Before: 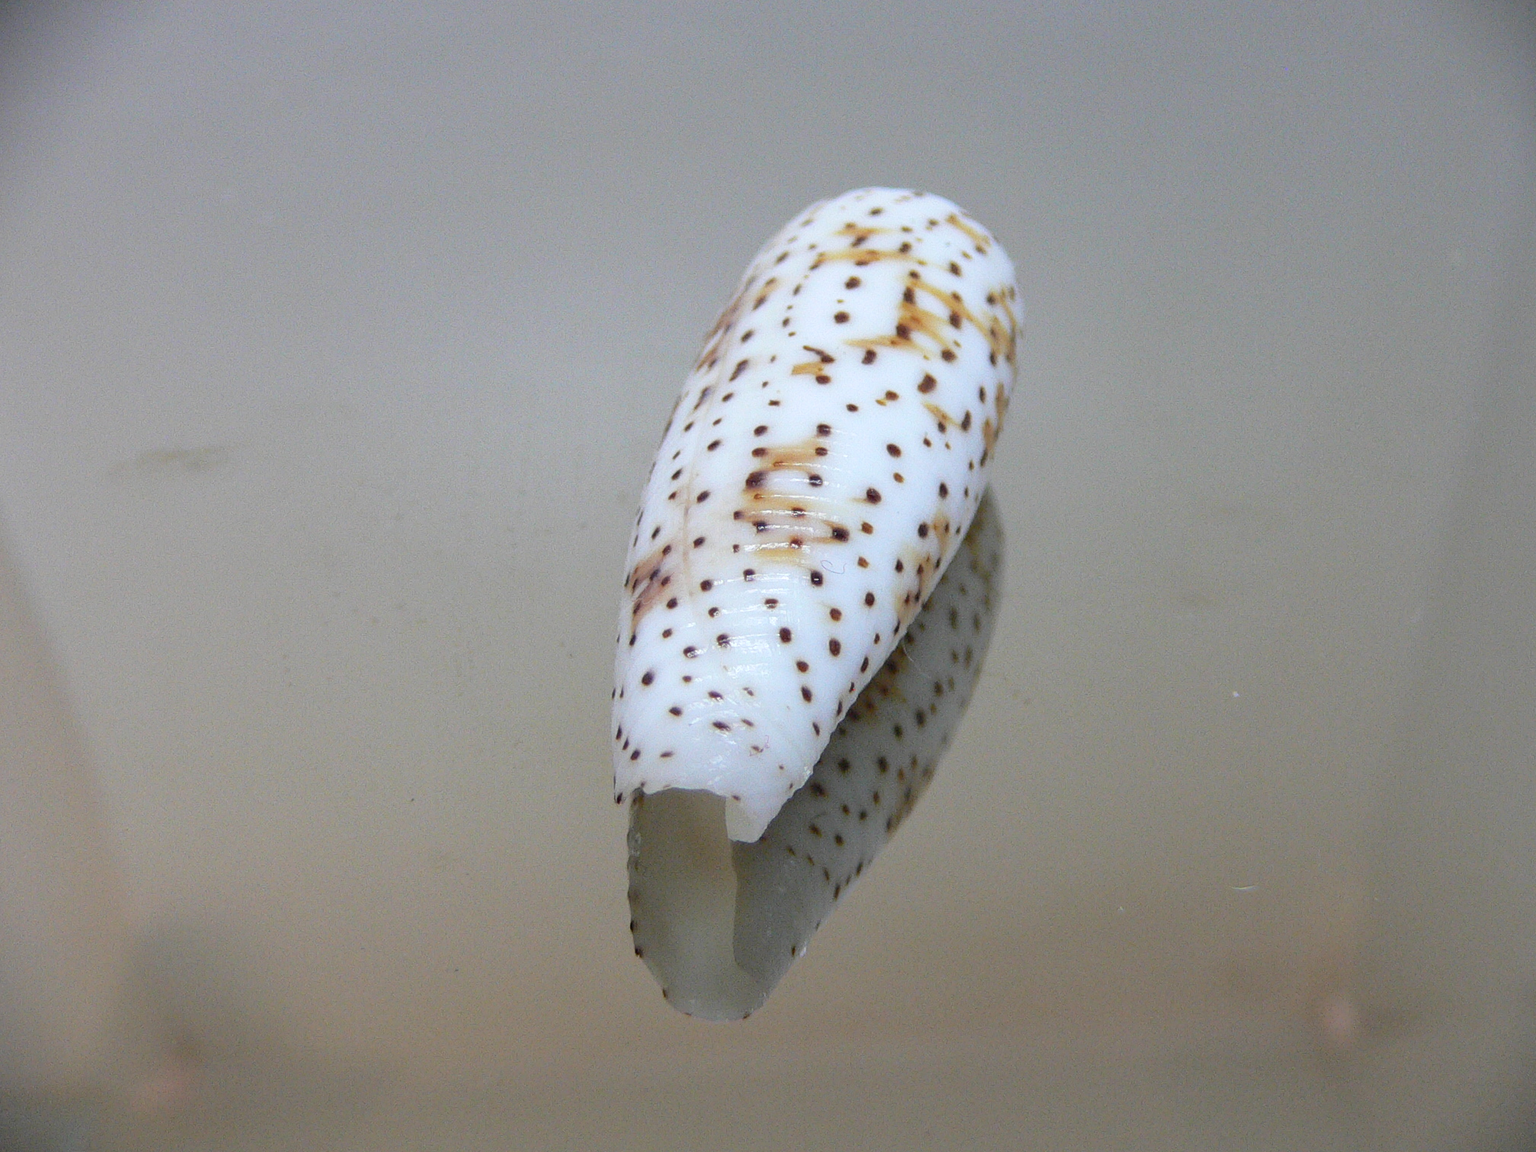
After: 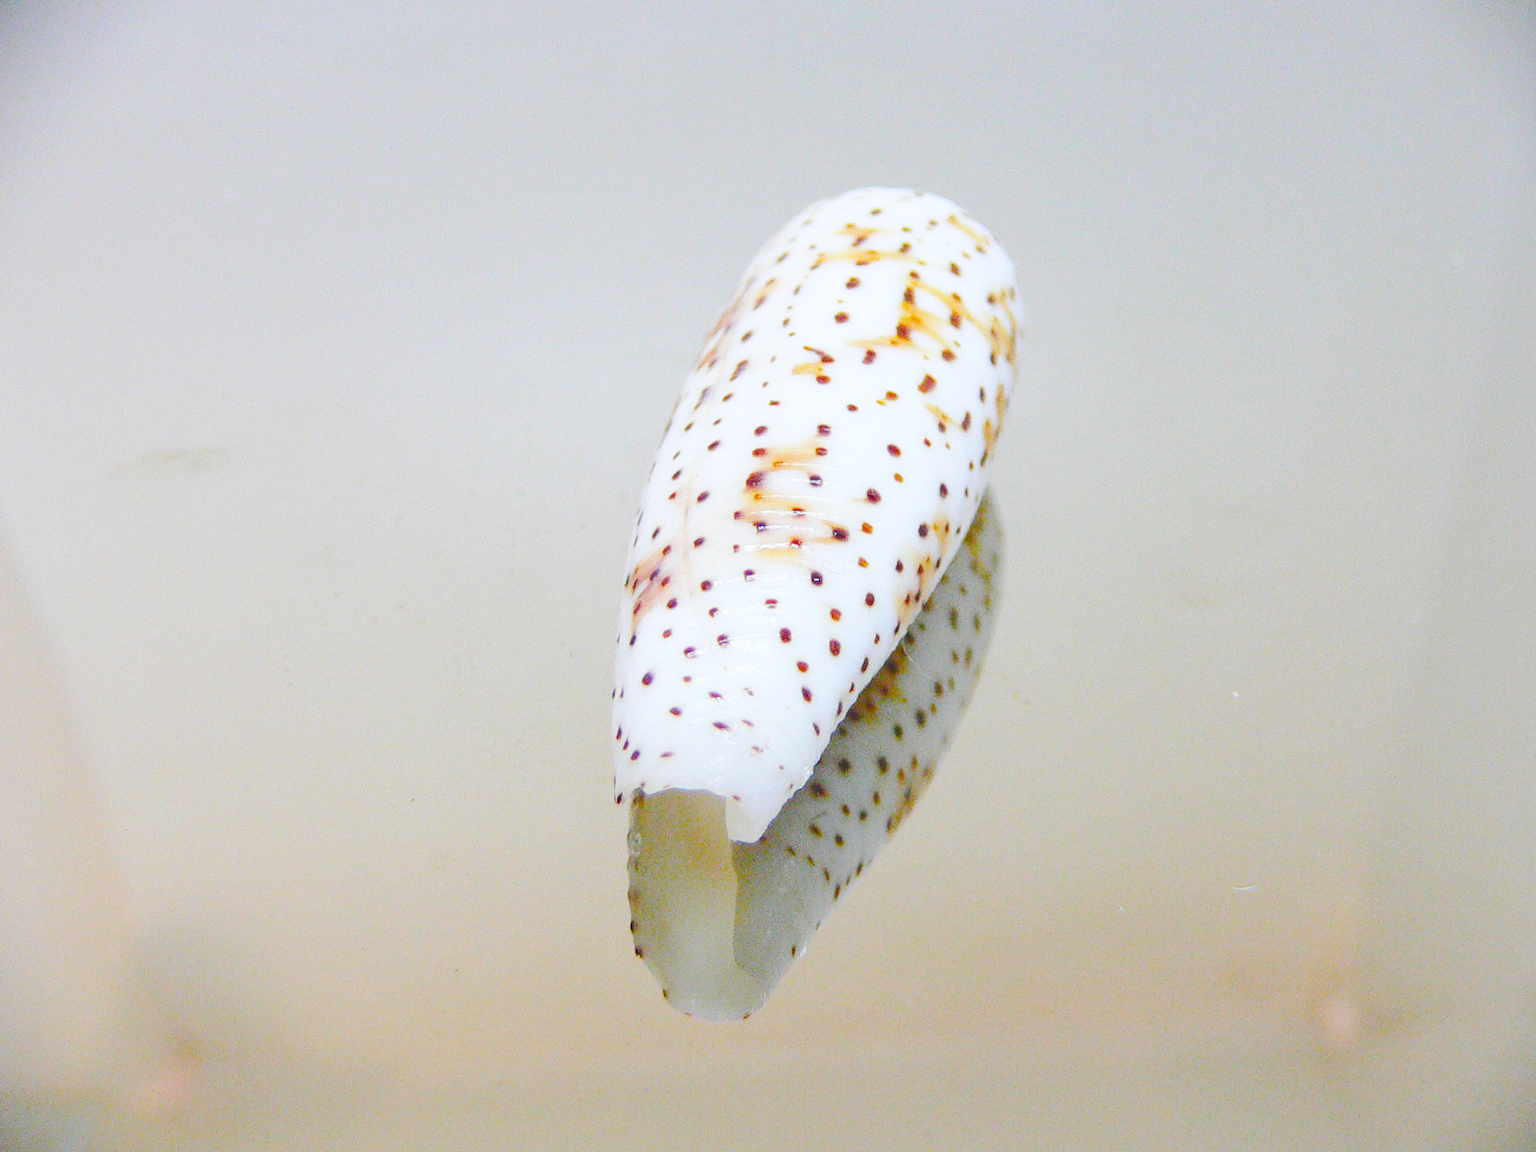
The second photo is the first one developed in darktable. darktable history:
base curve: curves: ch0 [(0, 0.007) (0.028, 0.063) (0.121, 0.311) (0.46, 0.743) (0.859, 0.957) (1, 1)], preserve colors none
color balance rgb: perceptual saturation grading › global saturation 35%, perceptual saturation grading › highlights -25%, perceptual saturation grading › shadows 50%
contrast brightness saturation: contrast 0.03, brightness 0.06, saturation 0.13
